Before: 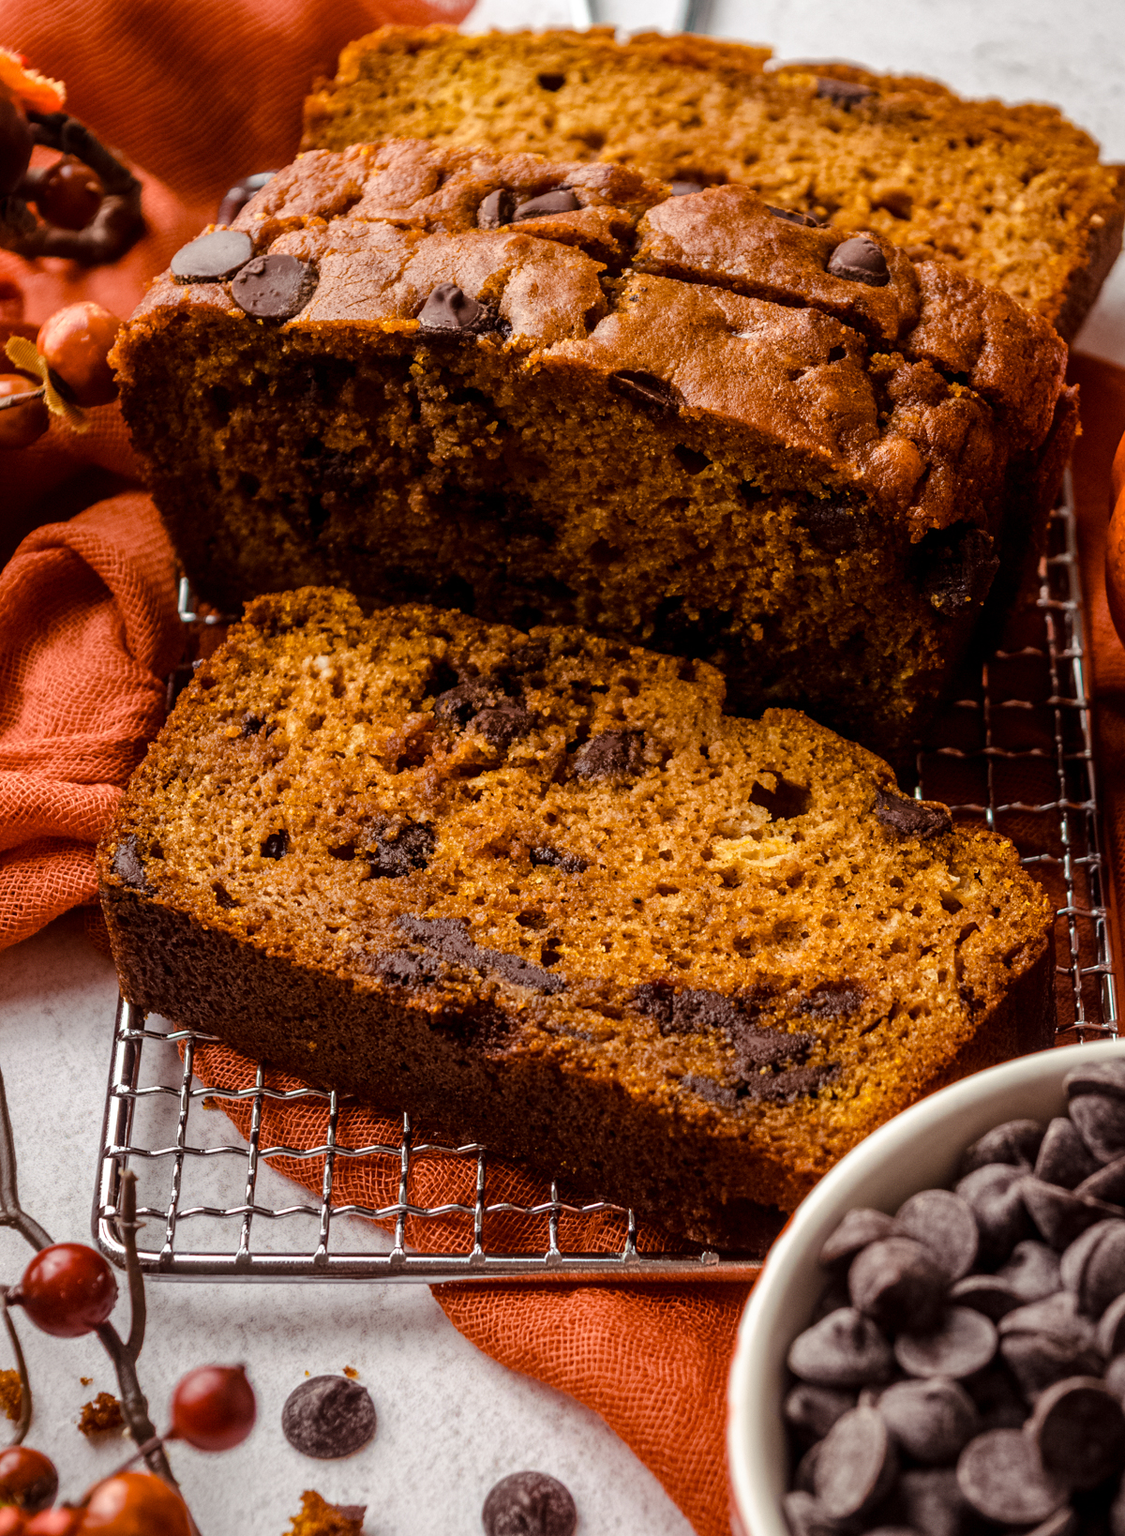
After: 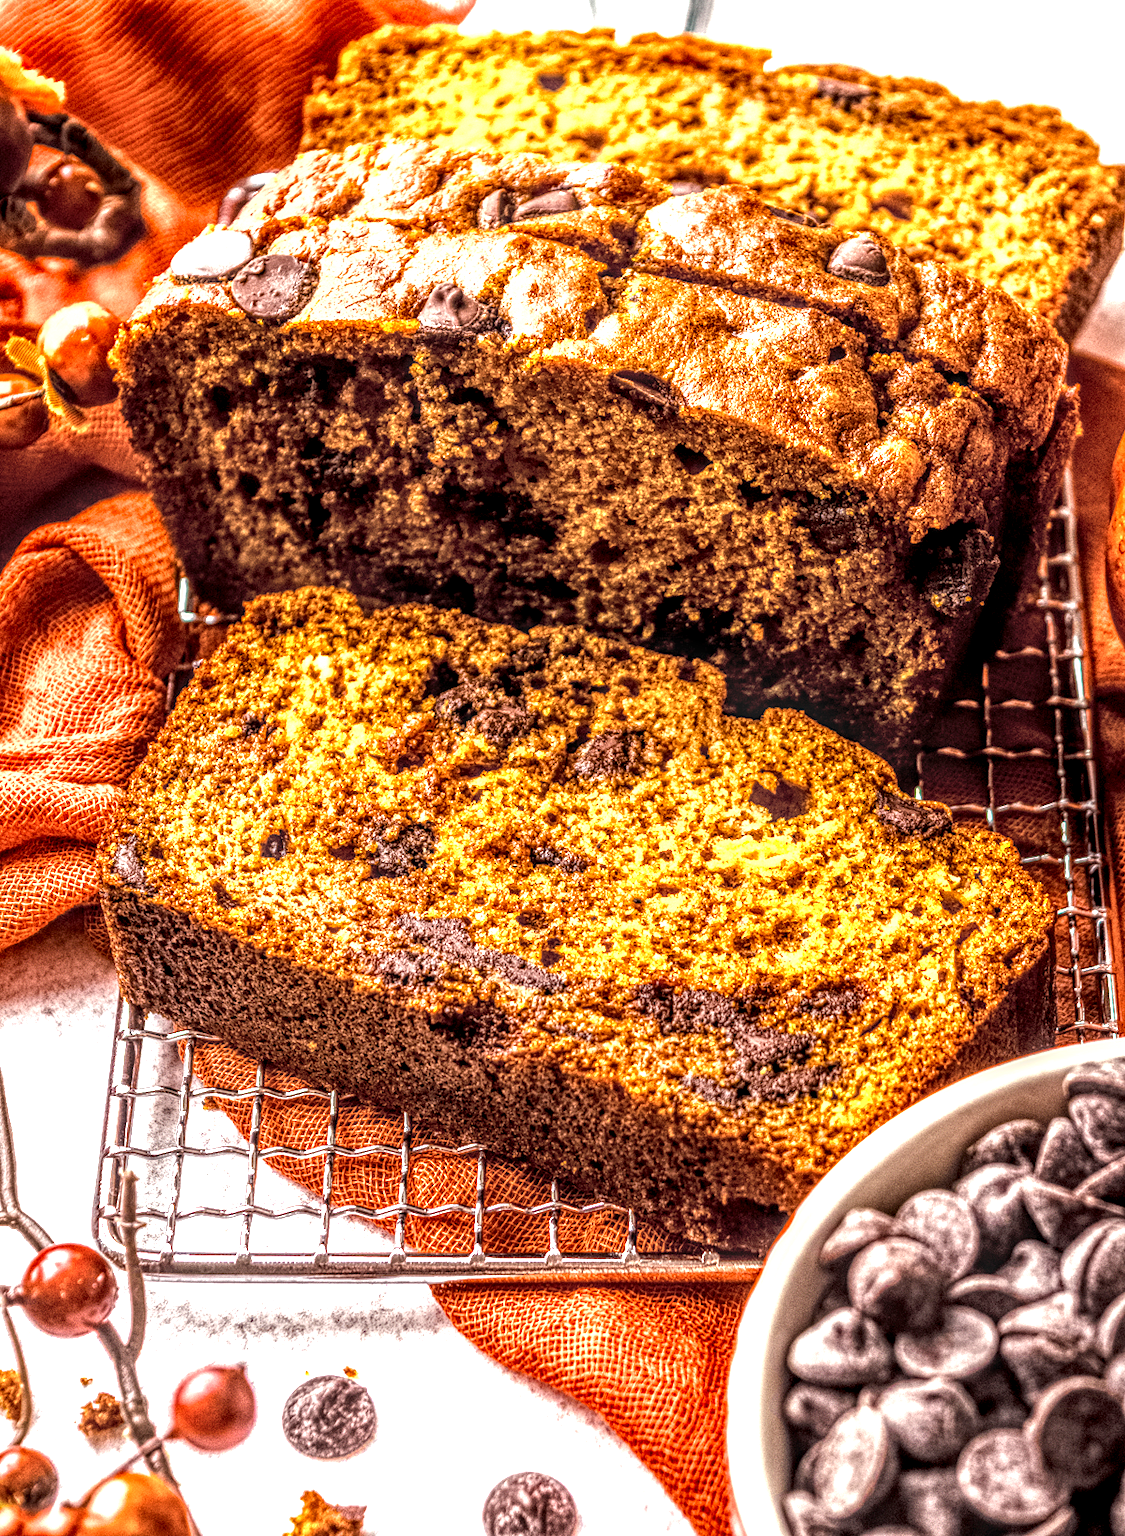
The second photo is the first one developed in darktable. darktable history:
local contrast: highlights 2%, shadows 6%, detail 299%, midtone range 0.298
exposure: exposure 1.521 EV, compensate highlight preservation false
